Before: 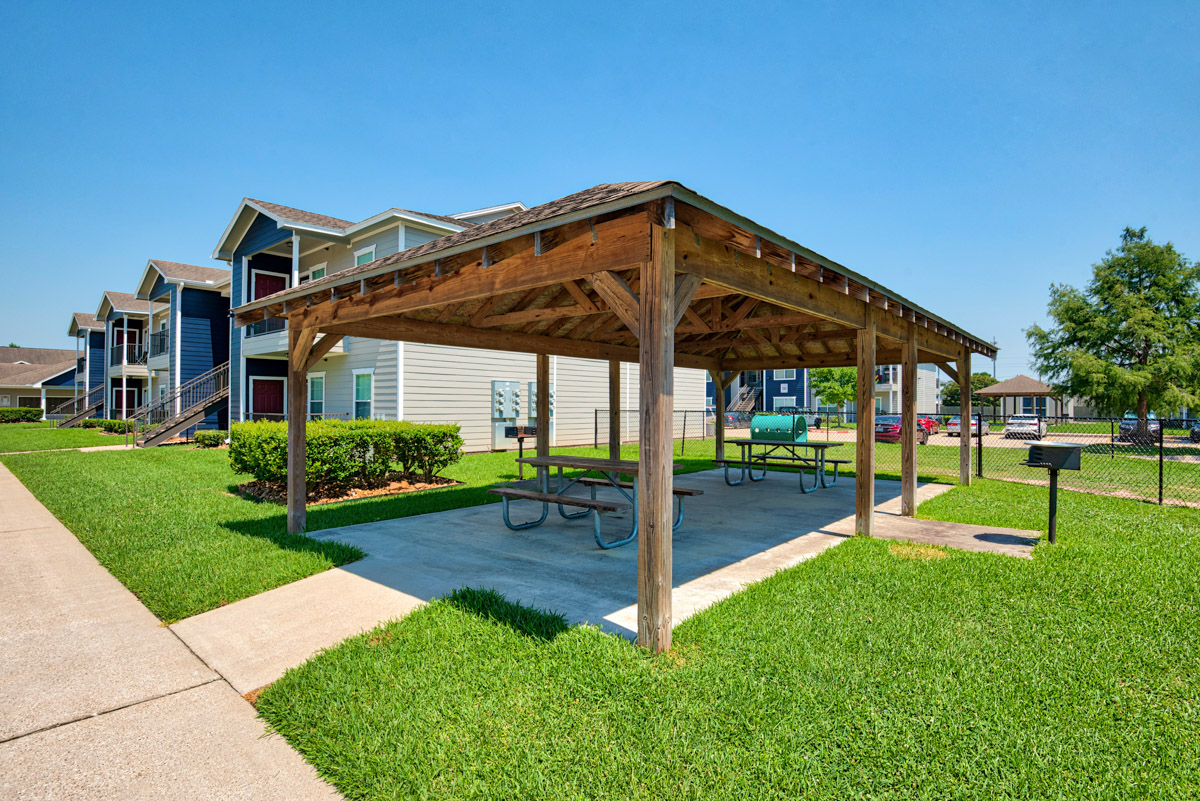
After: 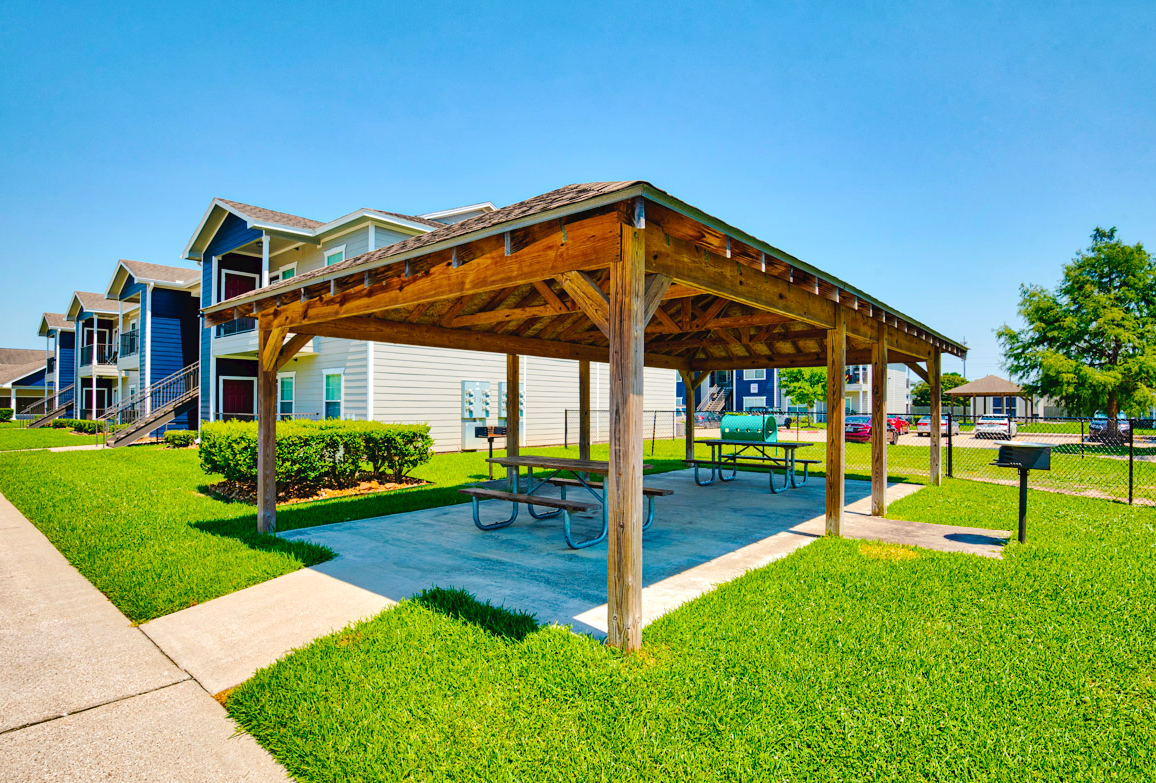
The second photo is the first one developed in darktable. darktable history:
crop and rotate: left 2.536%, right 1.107%, bottom 2.246%
shadows and highlights: shadows 22.7, highlights -48.71, soften with gaussian
tone curve: curves: ch0 [(0, 0) (0.003, 0.035) (0.011, 0.035) (0.025, 0.035) (0.044, 0.046) (0.069, 0.063) (0.1, 0.084) (0.136, 0.123) (0.177, 0.174) (0.224, 0.232) (0.277, 0.304) (0.335, 0.387) (0.399, 0.476) (0.468, 0.566) (0.543, 0.639) (0.623, 0.714) (0.709, 0.776) (0.801, 0.851) (0.898, 0.921) (1, 1)], preserve colors none
color balance rgb: perceptual saturation grading › global saturation 25%, global vibrance 20%
levels: levels [0, 0.492, 0.984]
